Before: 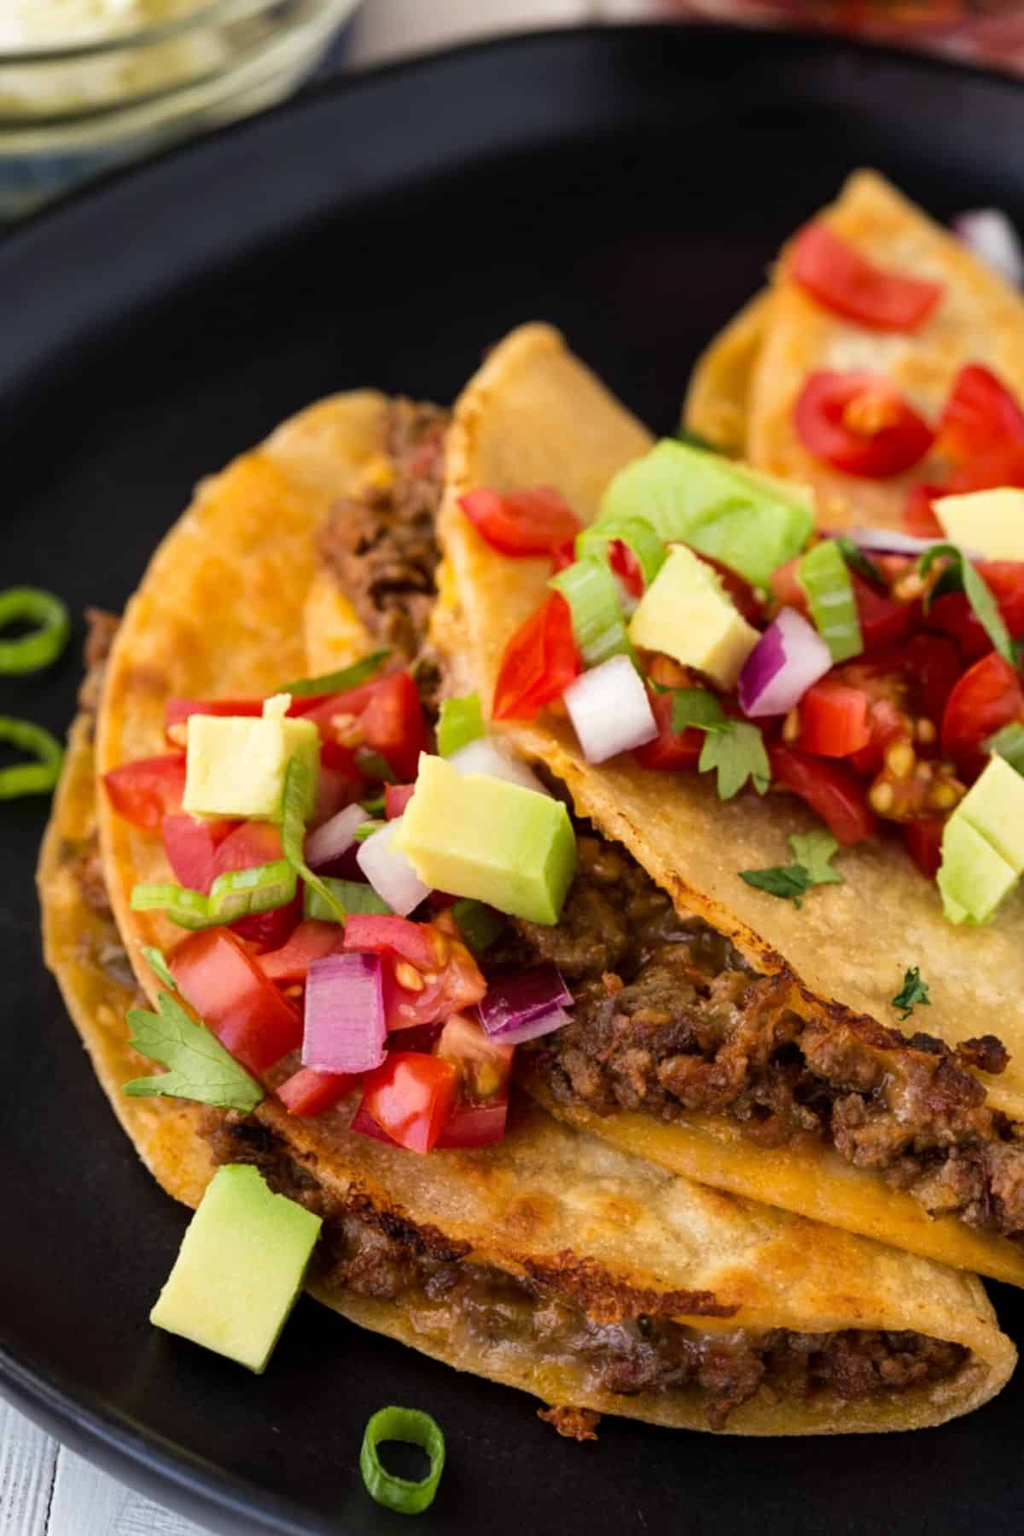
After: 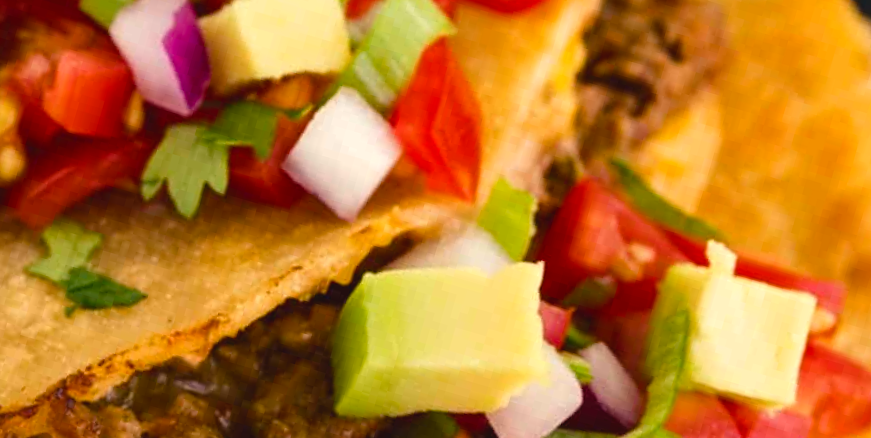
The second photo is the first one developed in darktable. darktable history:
color balance rgb: shadows lift › chroma 2%, shadows lift › hue 219.6°, power › hue 313.2°, highlights gain › chroma 3%, highlights gain › hue 75.6°, global offset › luminance 0.5%, perceptual saturation grading › global saturation 15.33%, perceptual saturation grading › highlights -19.33%, perceptual saturation grading › shadows 20%, global vibrance 20%
crop and rotate: angle 16.12°, top 30.835%, bottom 35.653%
